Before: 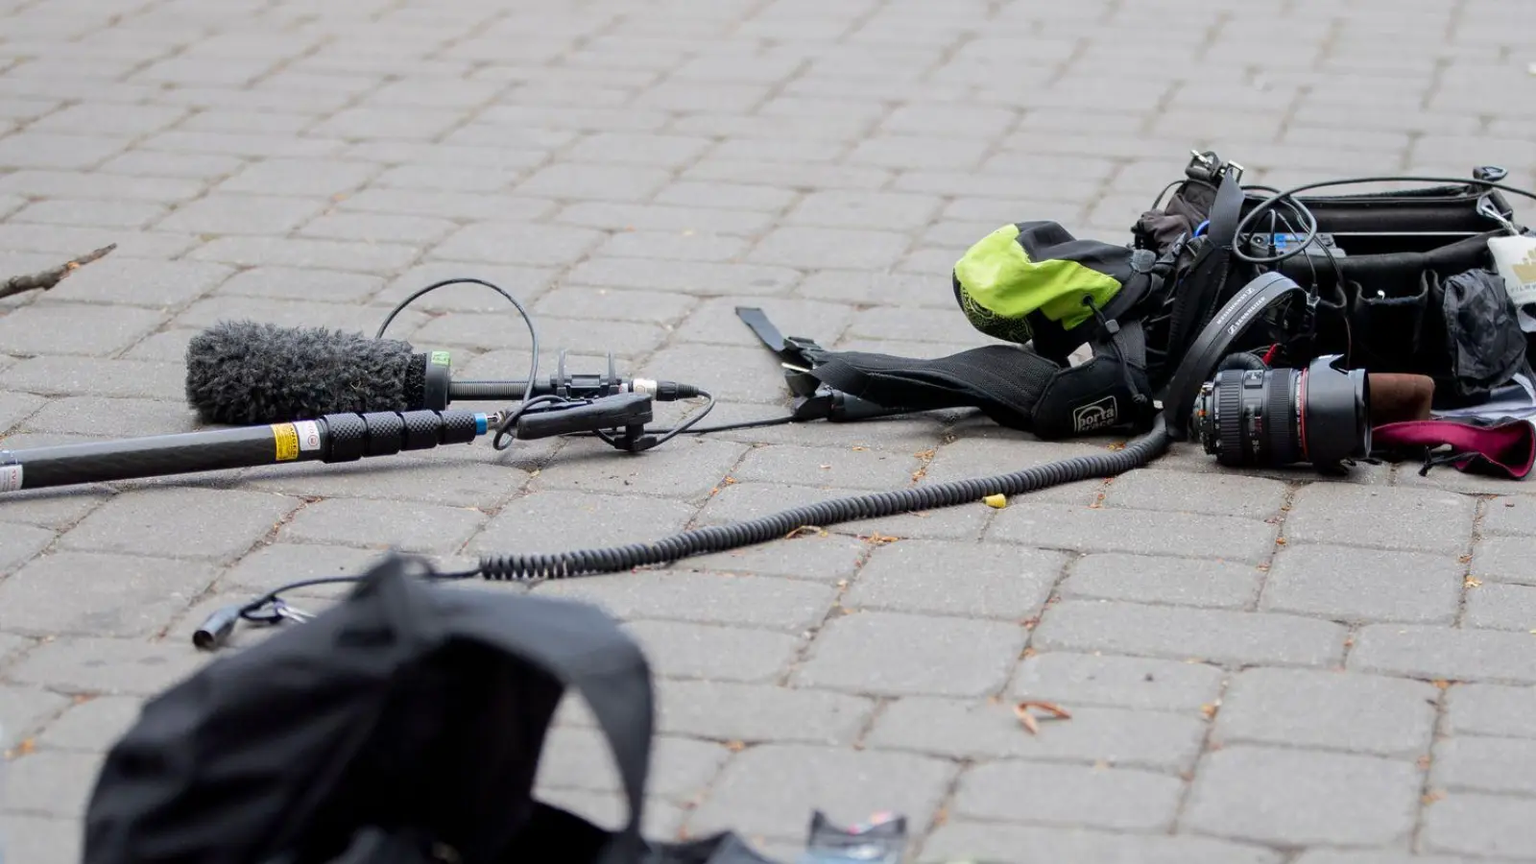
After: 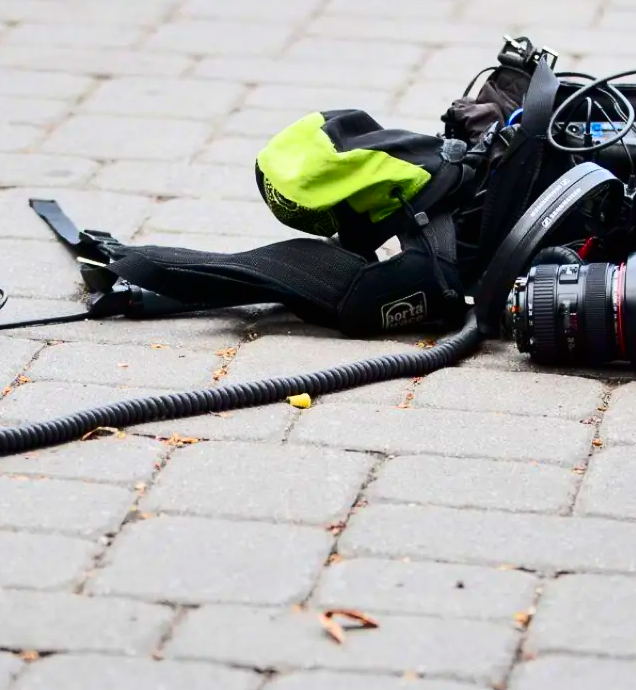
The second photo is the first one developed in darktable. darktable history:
local contrast: mode bilateral grid, contrast 100, coarseness 100, detail 89%, midtone range 0.2
crop: left 46.075%, top 13.496%, right 14.156%, bottom 9.828%
contrast brightness saturation: contrast 0.407, brightness 0.053, saturation 0.254
shadows and highlights: soften with gaussian
